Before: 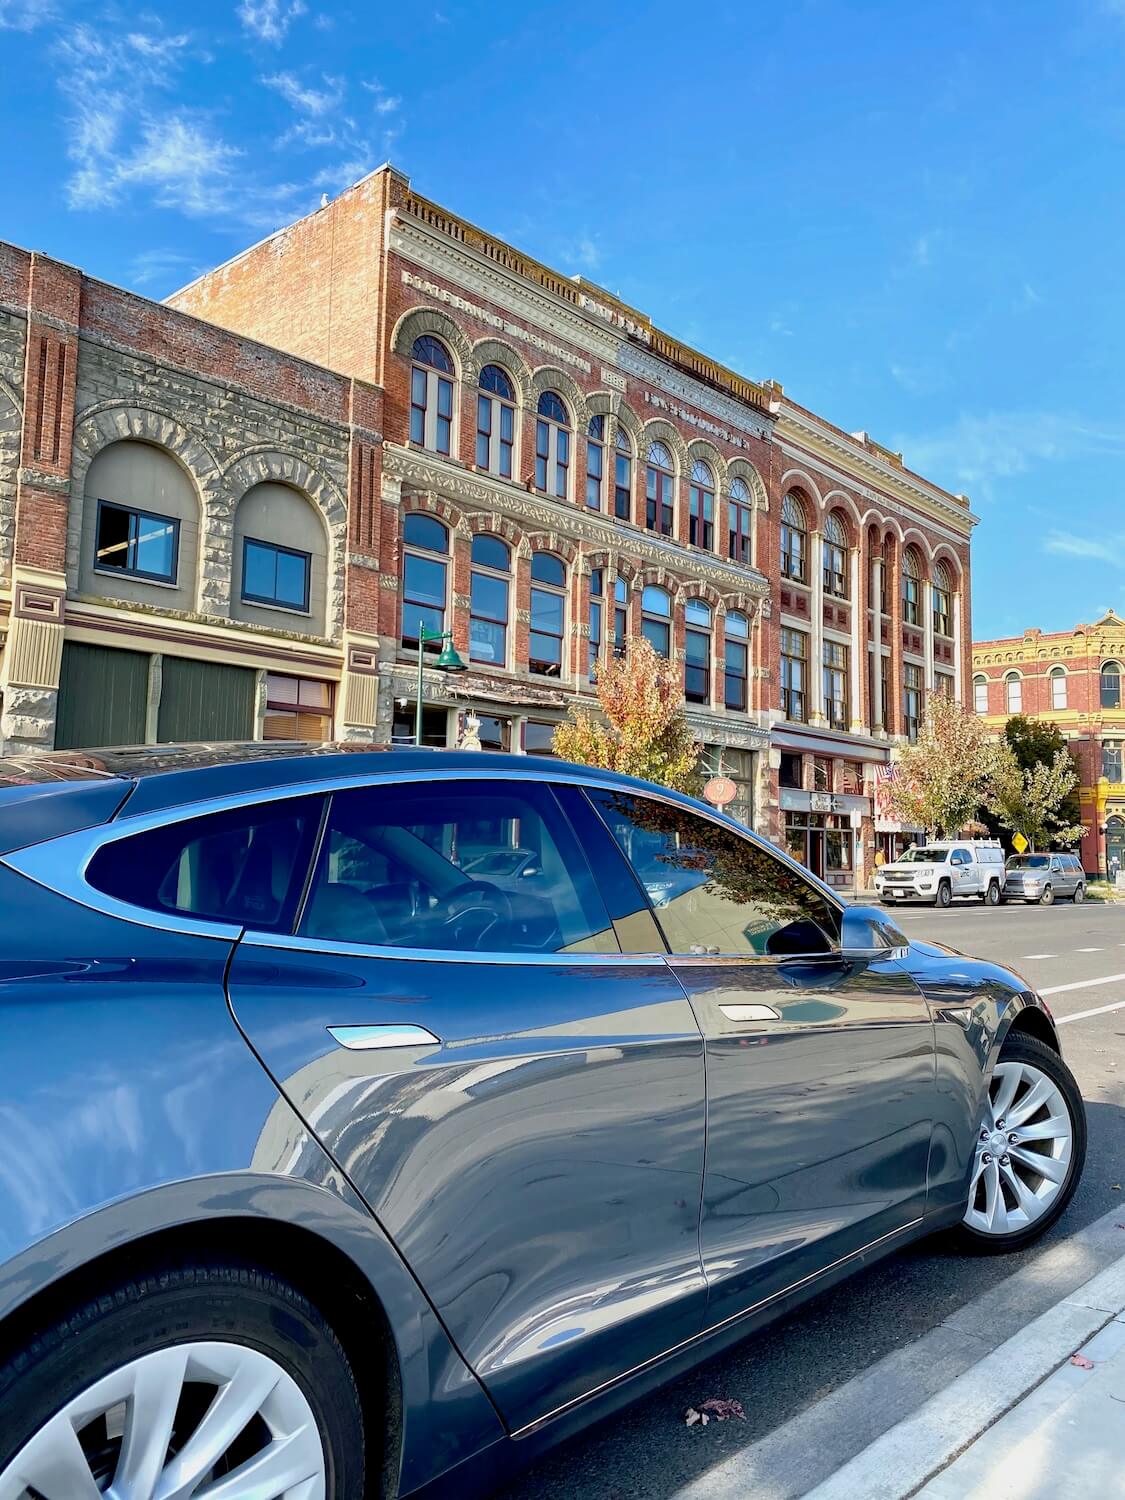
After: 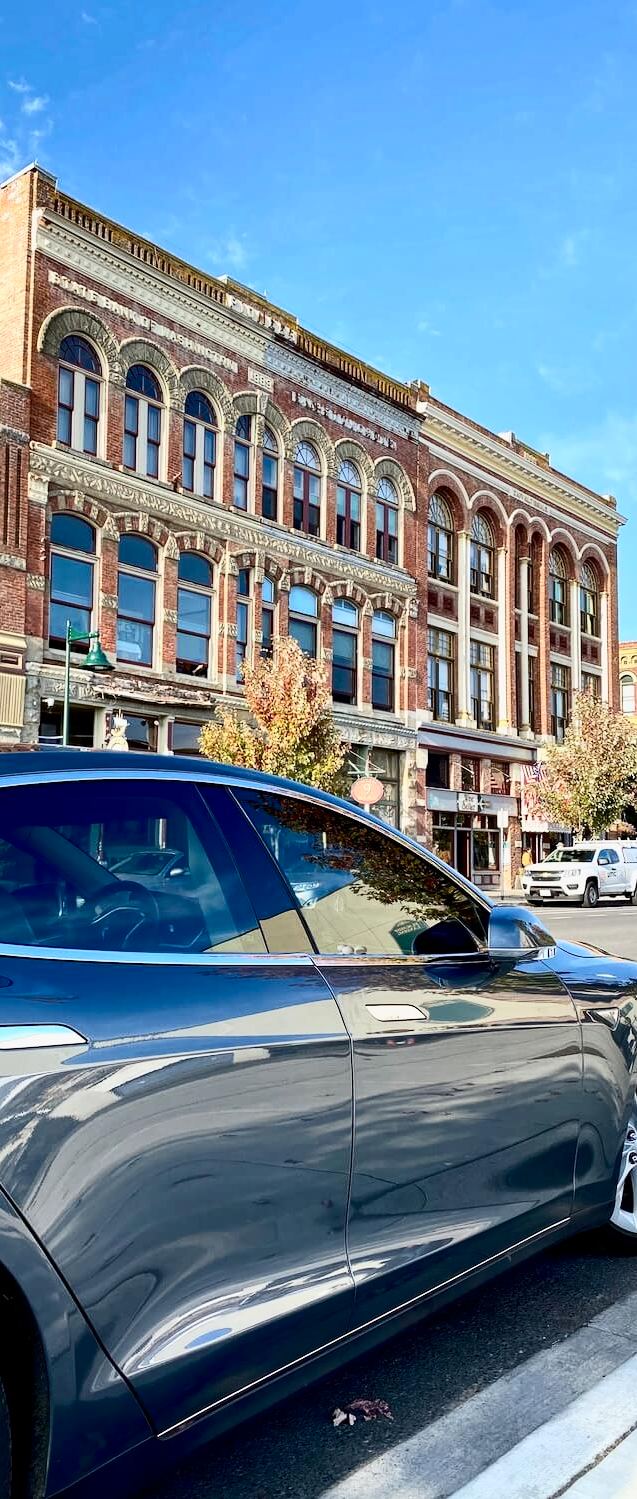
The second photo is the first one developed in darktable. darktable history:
crop: left 31.458%, top 0%, right 11.876%
contrast brightness saturation: contrast 0.28
